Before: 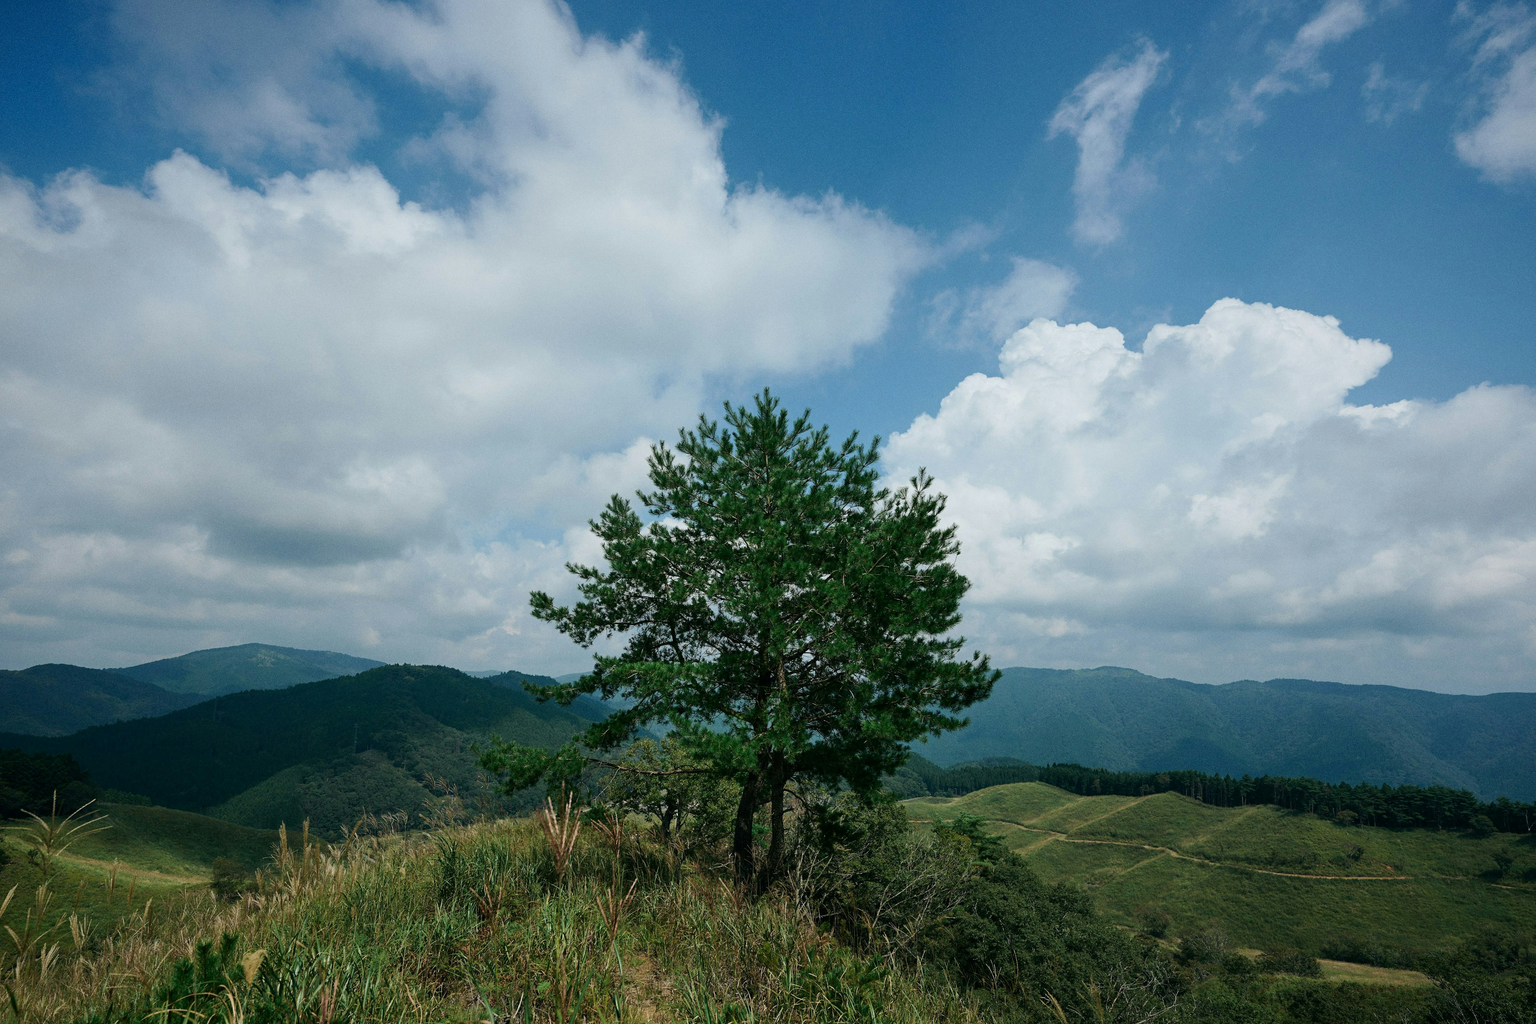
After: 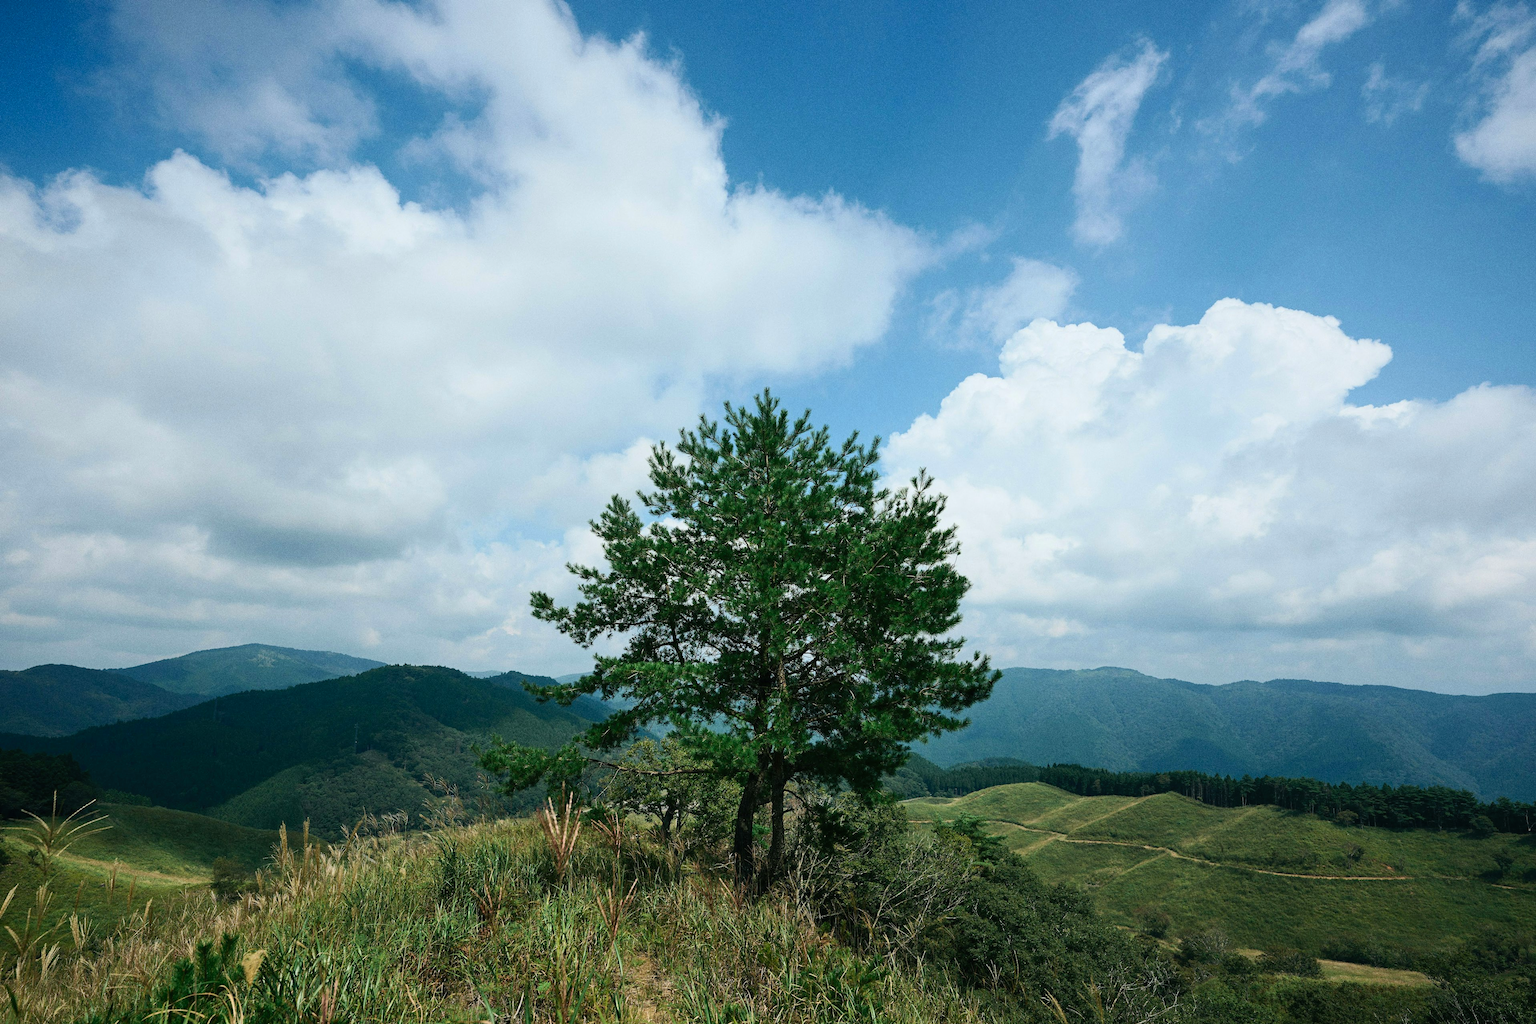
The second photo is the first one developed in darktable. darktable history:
contrast brightness saturation: contrast 0.2, brightness 0.15, saturation 0.14
